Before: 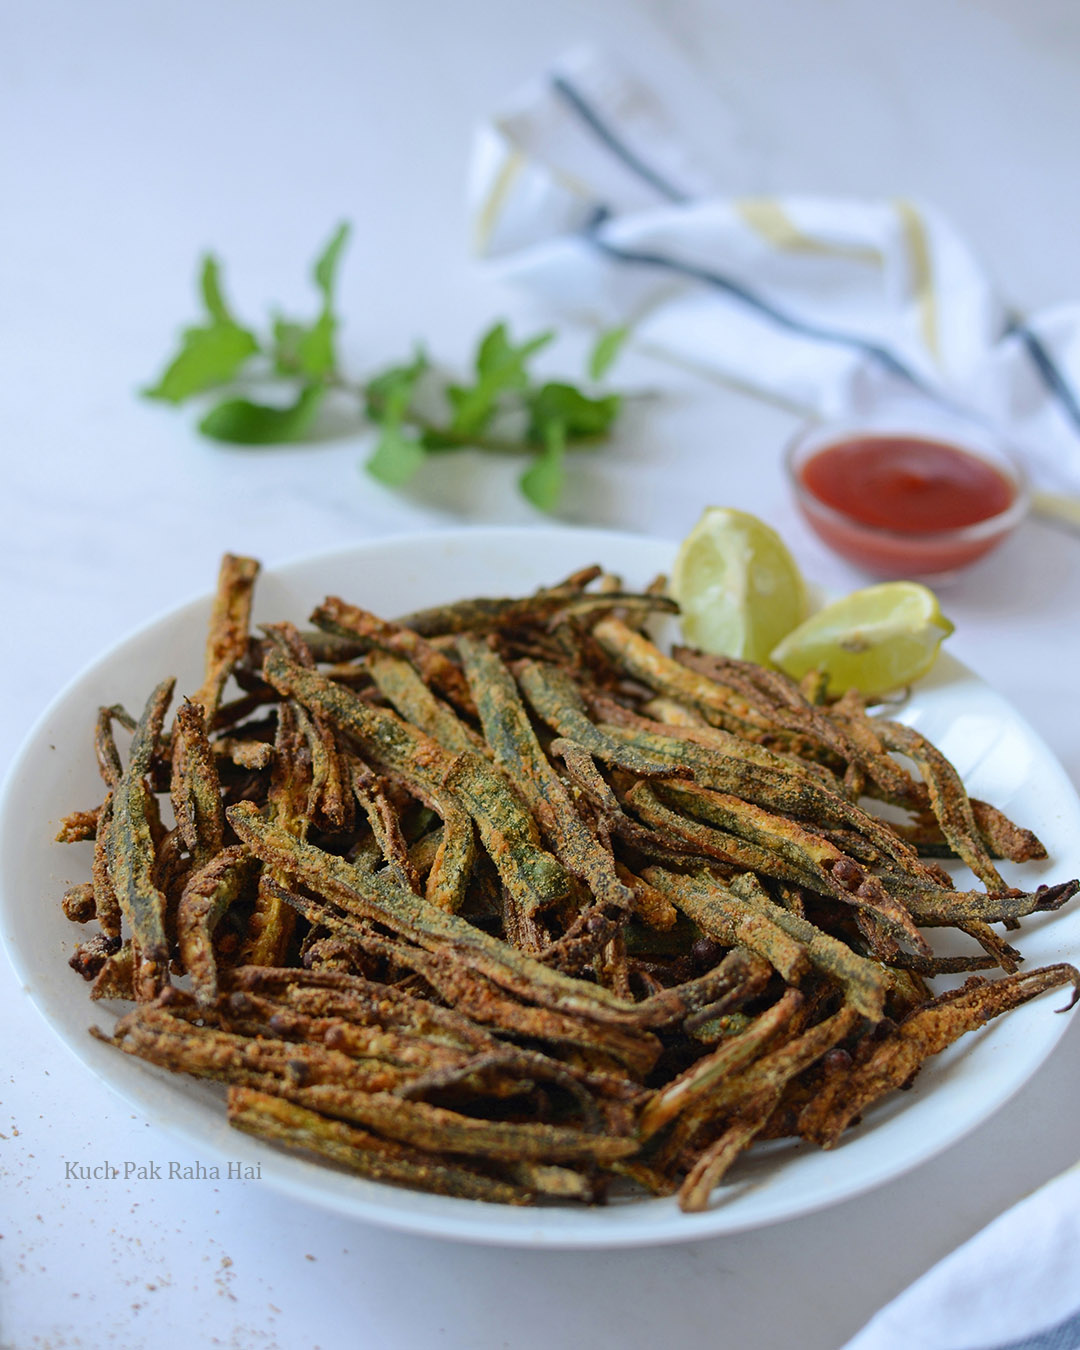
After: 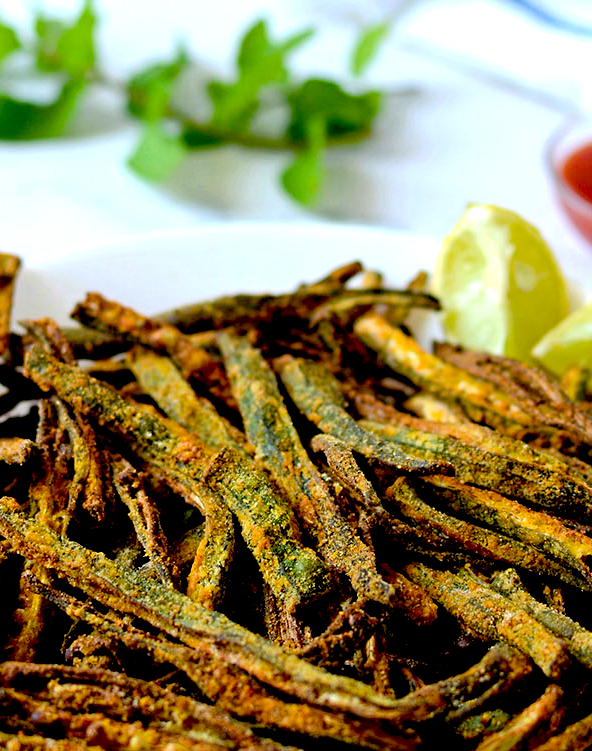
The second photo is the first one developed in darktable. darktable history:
exposure: black level correction 0.031, exposure 0.315 EV, compensate exposure bias true, compensate highlight preservation false
crop and rotate: left 22.202%, top 22.519%, right 22.901%, bottom 21.827%
color balance rgb: shadows lift › hue 87.59°, perceptual saturation grading › global saturation 24.879%, perceptual brilliance grading › global brilliance 11.526%
